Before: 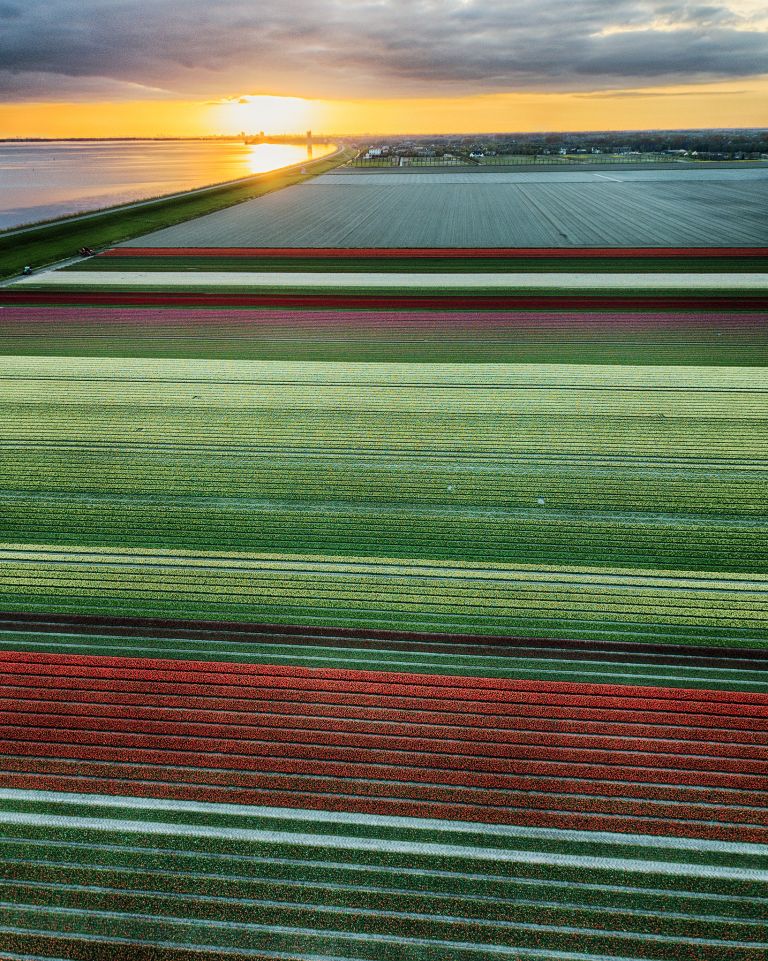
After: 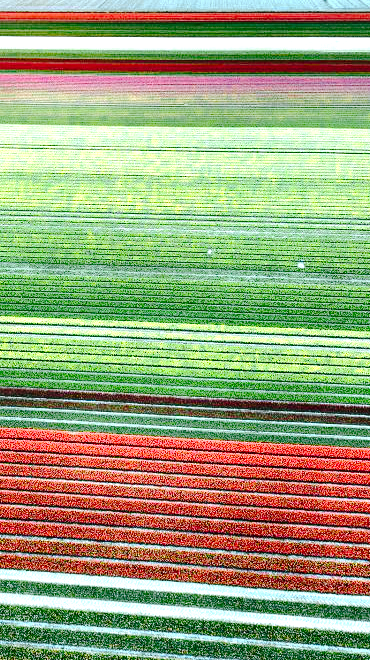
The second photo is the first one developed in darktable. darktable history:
exposure: black level correction 0.001, exposure 1.719 EV, compensate exposure bias true, compensate highlight preservation false
contrast brightness saturation: contrast 0.16, saturation 0.32
color zones: curves: ch0 [(0, 0.485) (0.178, 0.476) (0.261, 0.623) (0.411, 0.403) (0.708, 0.603) (0.934, 0.412)]; ch1 [(0.003, 0.485) (0.149, 0.496) (0.229, 0.584) (0.326, 0.551) (0.484, 0.262) (0.757, 0.643)]
tone curve: curves: ch0 [(0, 0) (0.003, 0.011) (0.011, 0.012) (0.025, 0.013) (0.044, 0.023) (0.069, 0.04) (0.1, 0.06) (0.136, 0.094) (0.177, 0.145) (0.224, 0.213) (0.277, 0.301) (0.335, 0.389) (0.399, 0.473) (0.468, 0.554) (0.543, 0.627) (0.623, 0.694) (0.709, 0.763) (0.801, 0.83) (0.898, 0.906) (1, 1)], preserve colors none
white balance: red 1.004, blue 1.024
color correction: highlights a* -0.137, highlights b* -5.91, shadows a* -0.137, shadows b* -0.137
crop: left 31.379%, top 24.658%, right 20.326%, bottom 6.628%
